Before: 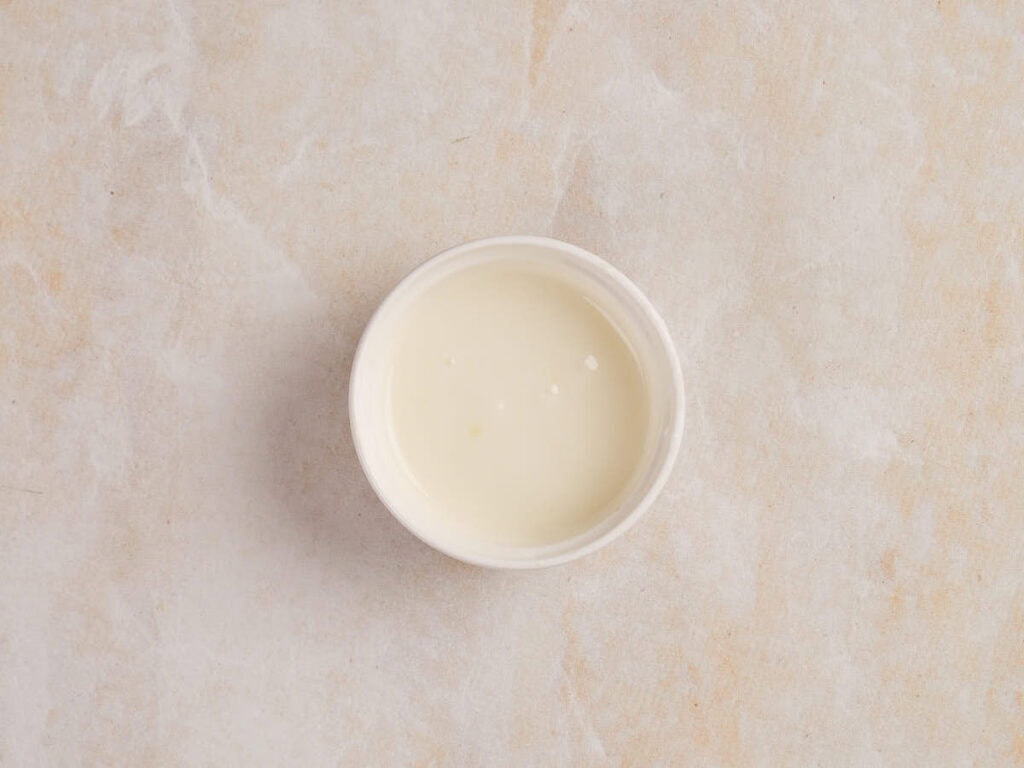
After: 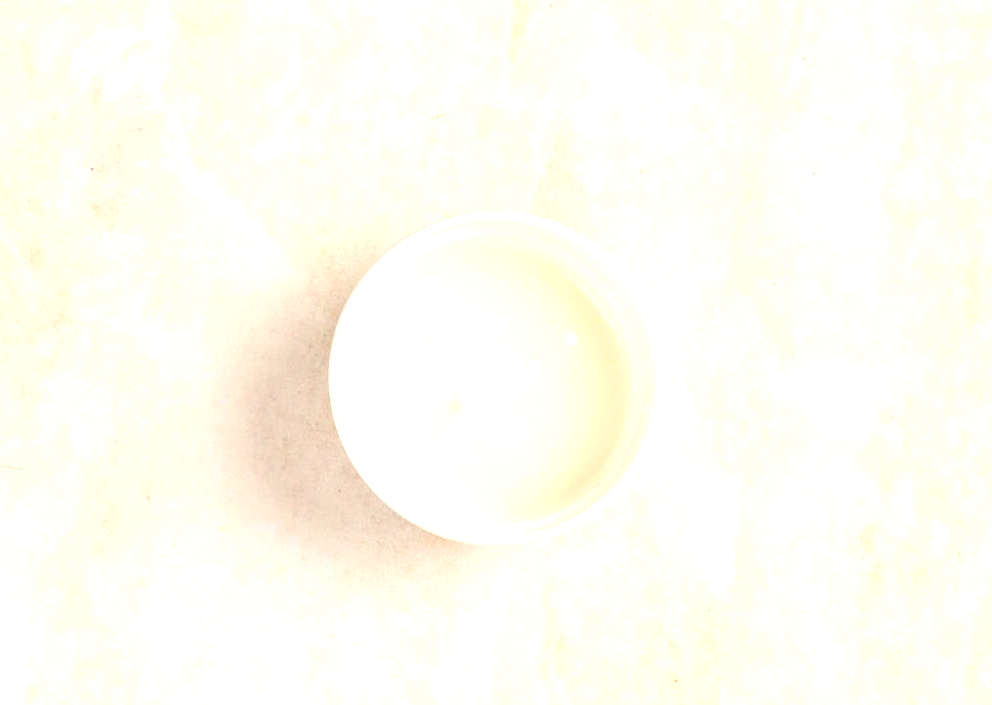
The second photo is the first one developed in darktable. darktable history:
exposure: black level correction 0, exposure 1.1 EV, compensate exposure bias true, compensate highlight preservation false
contrast equalizer: octaves 7, y [[0.528 ×6], [0.514 ×6], [0.362 ×6], [0 ×6], [0 ×6]]
crop: left 1.964%, top 3.251%, right 1.122%, bottom 4.933%
tone curve: curves: ch0 [(0, 0) (0.765, 0.816) (1, 1)]; ch1 [(0, 0) (0.425, 0.464) (0.5, 0.5) (0.531, 0.522) (0.588, 0.575) (0.994, 0.939)]; ch2 [(0, 0) (0.398, 0.435) (0.455, 0.481) (0.501, 0.504) (0.529, 0.544) (0.584, 0.585) (1, 0.911)], color space Lab, independent channels
white balance: red 1.009, blue 0.985
